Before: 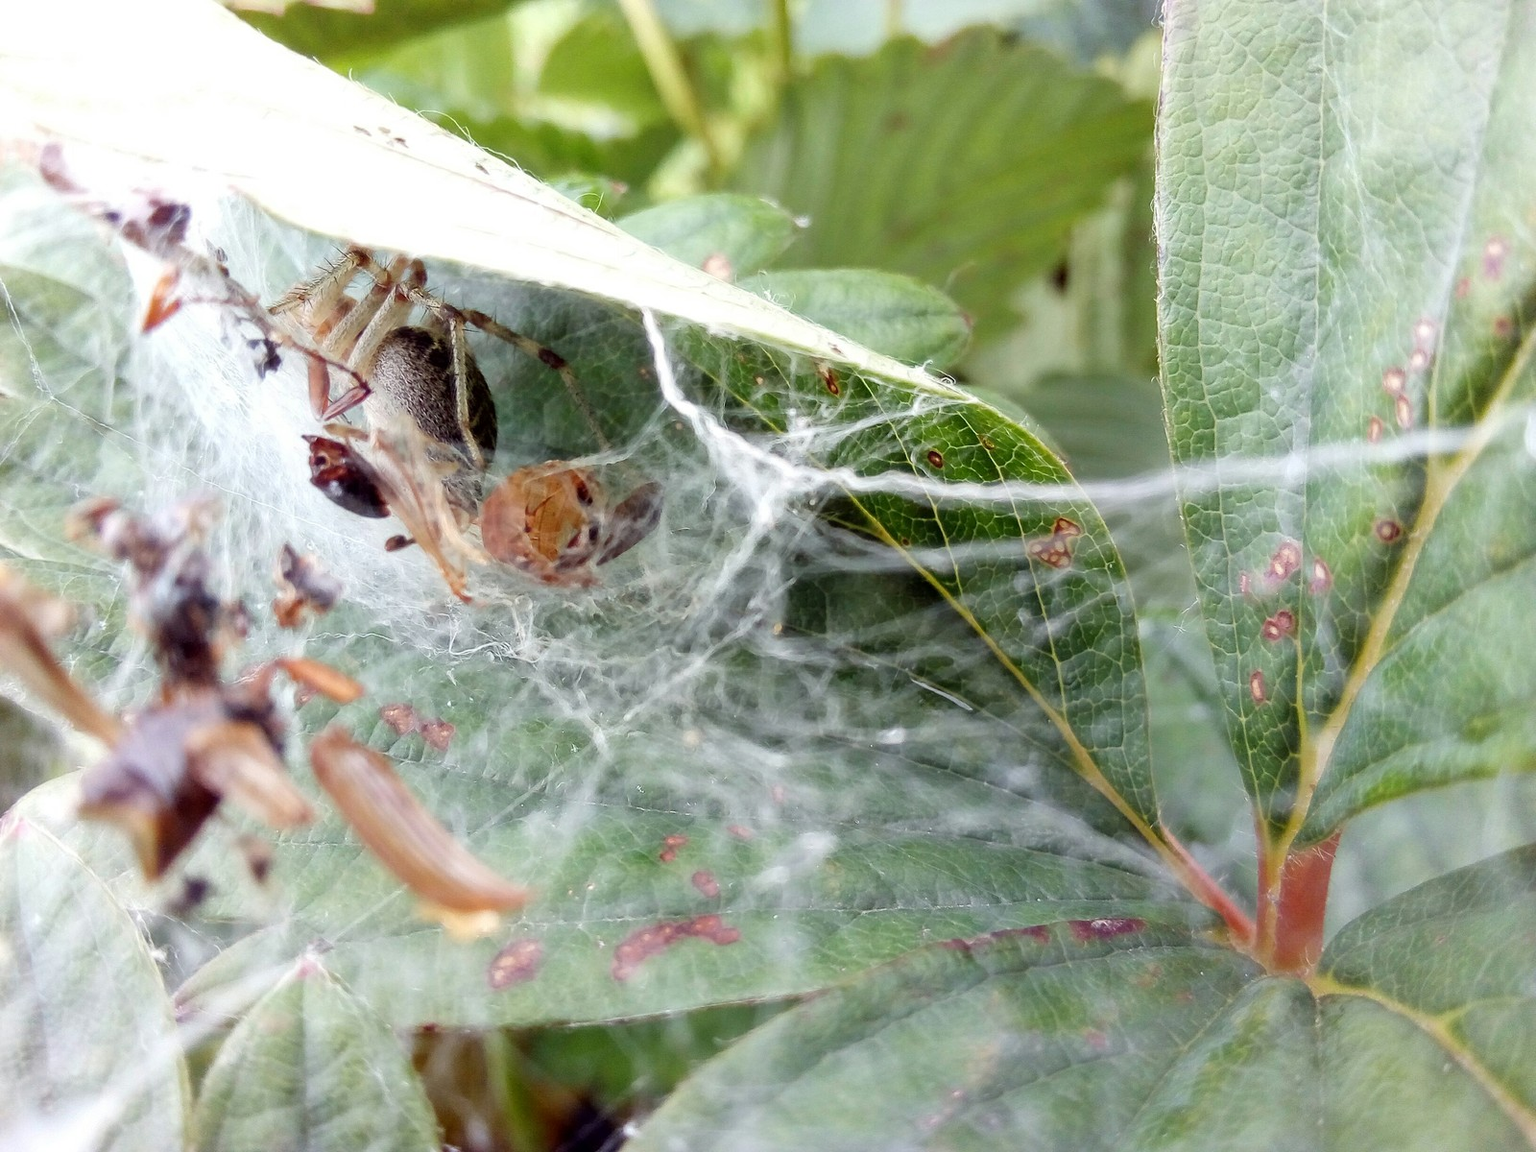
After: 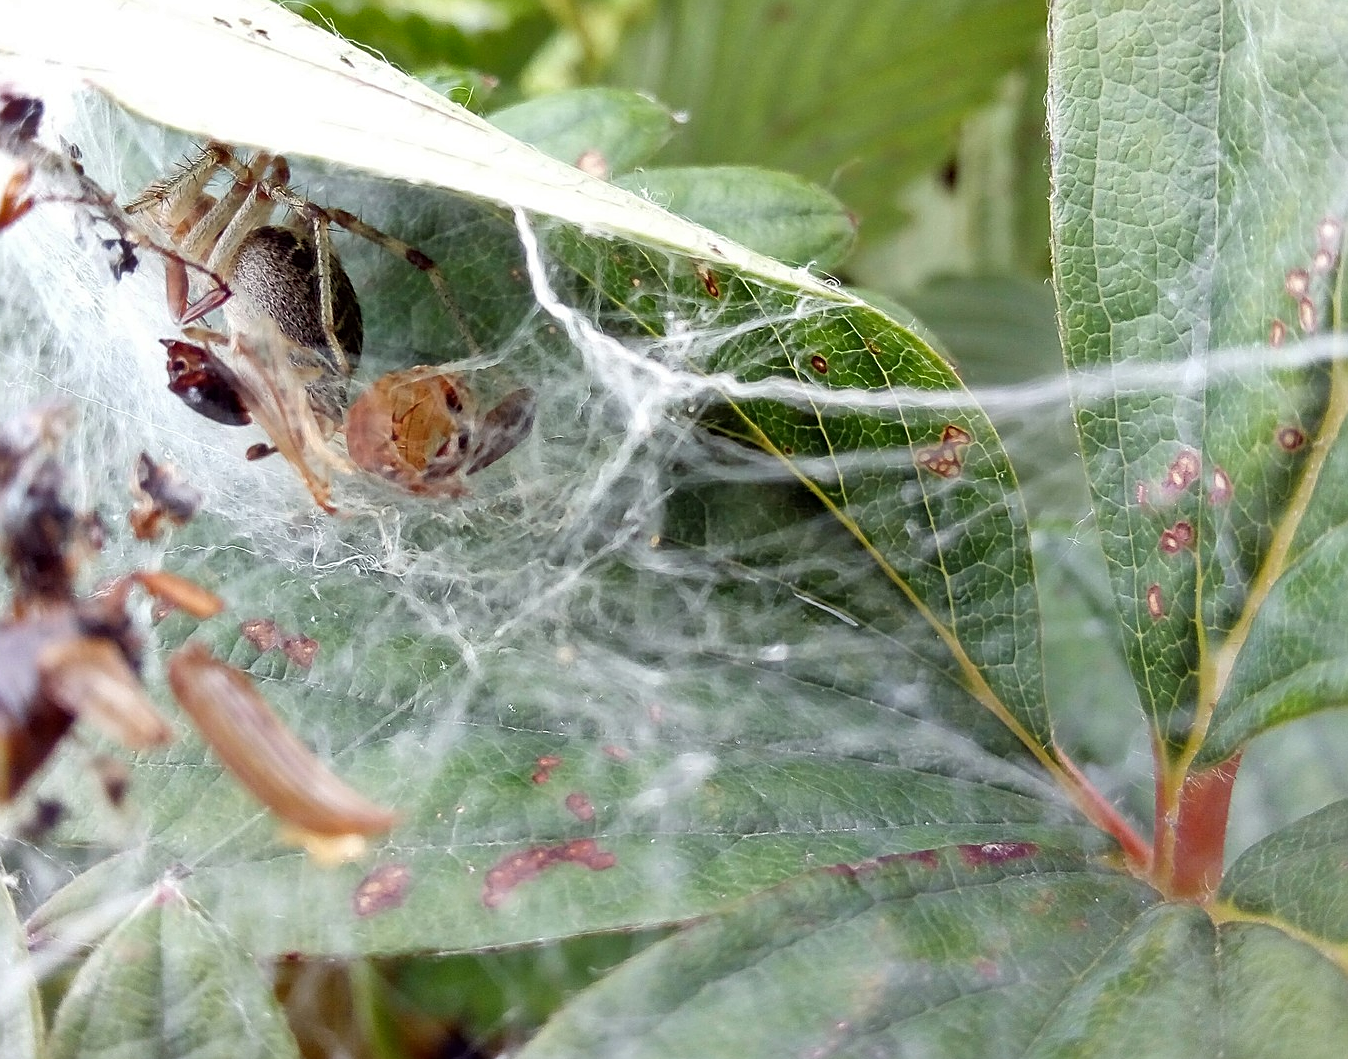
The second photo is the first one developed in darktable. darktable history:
sharpen: on, module defaults
shadows and highlights: shadows 49.16, highlights -42.73, soften with gaussian
crop and rotate: left 9.688%, top 9.546%, right 6.013%, bottom 2.169%
